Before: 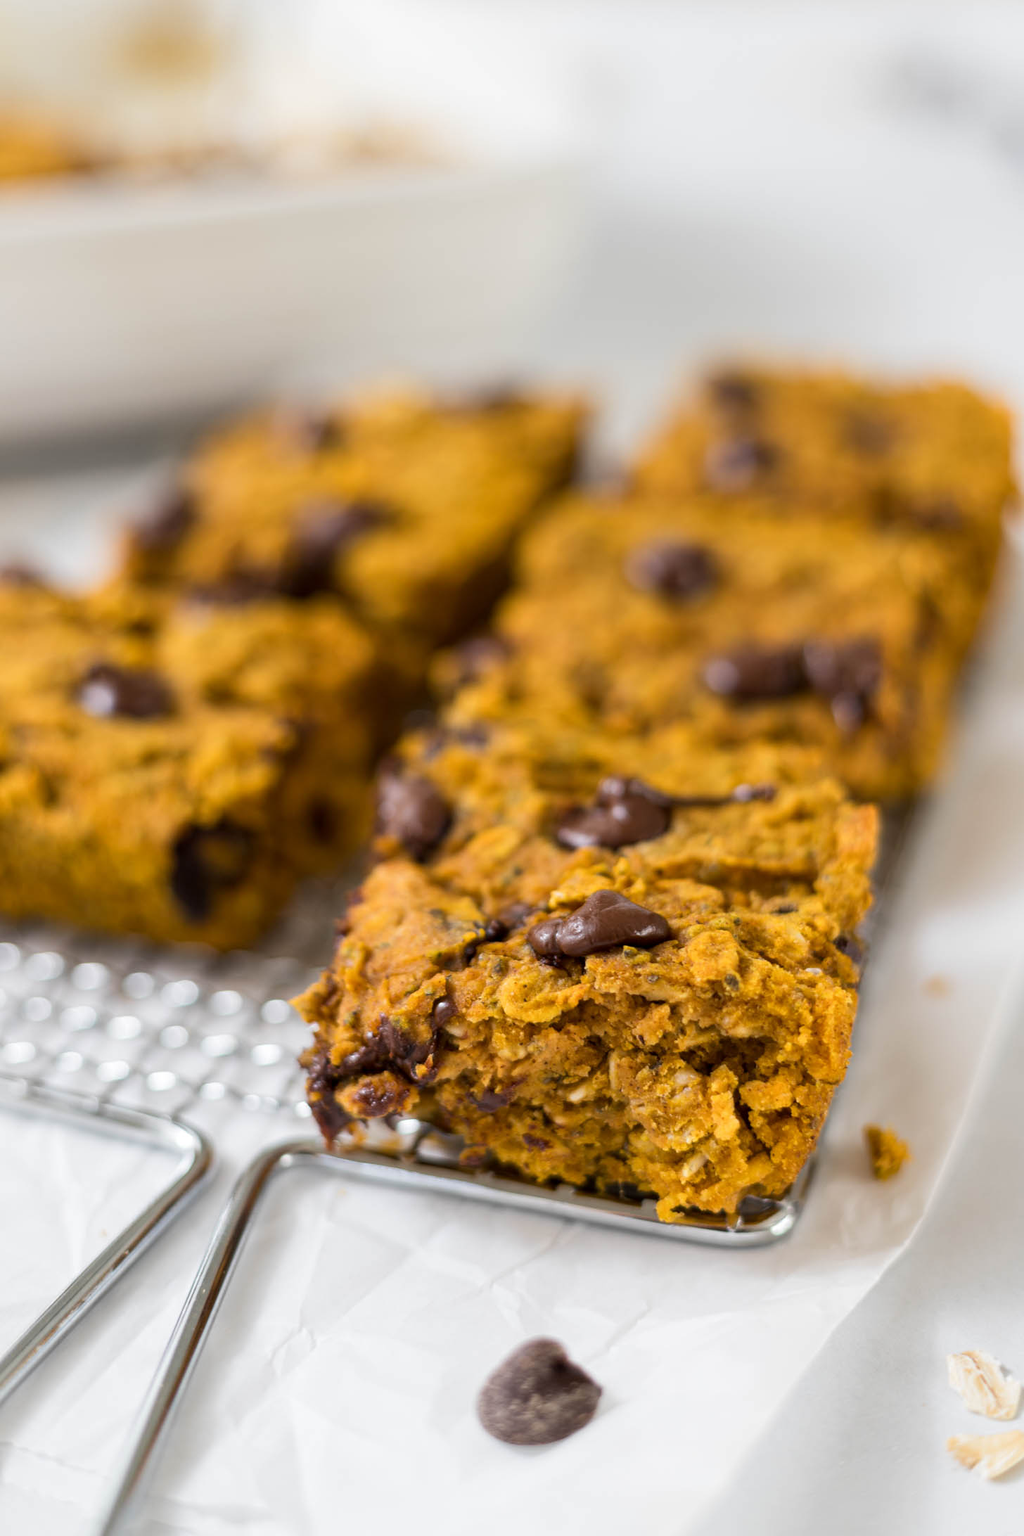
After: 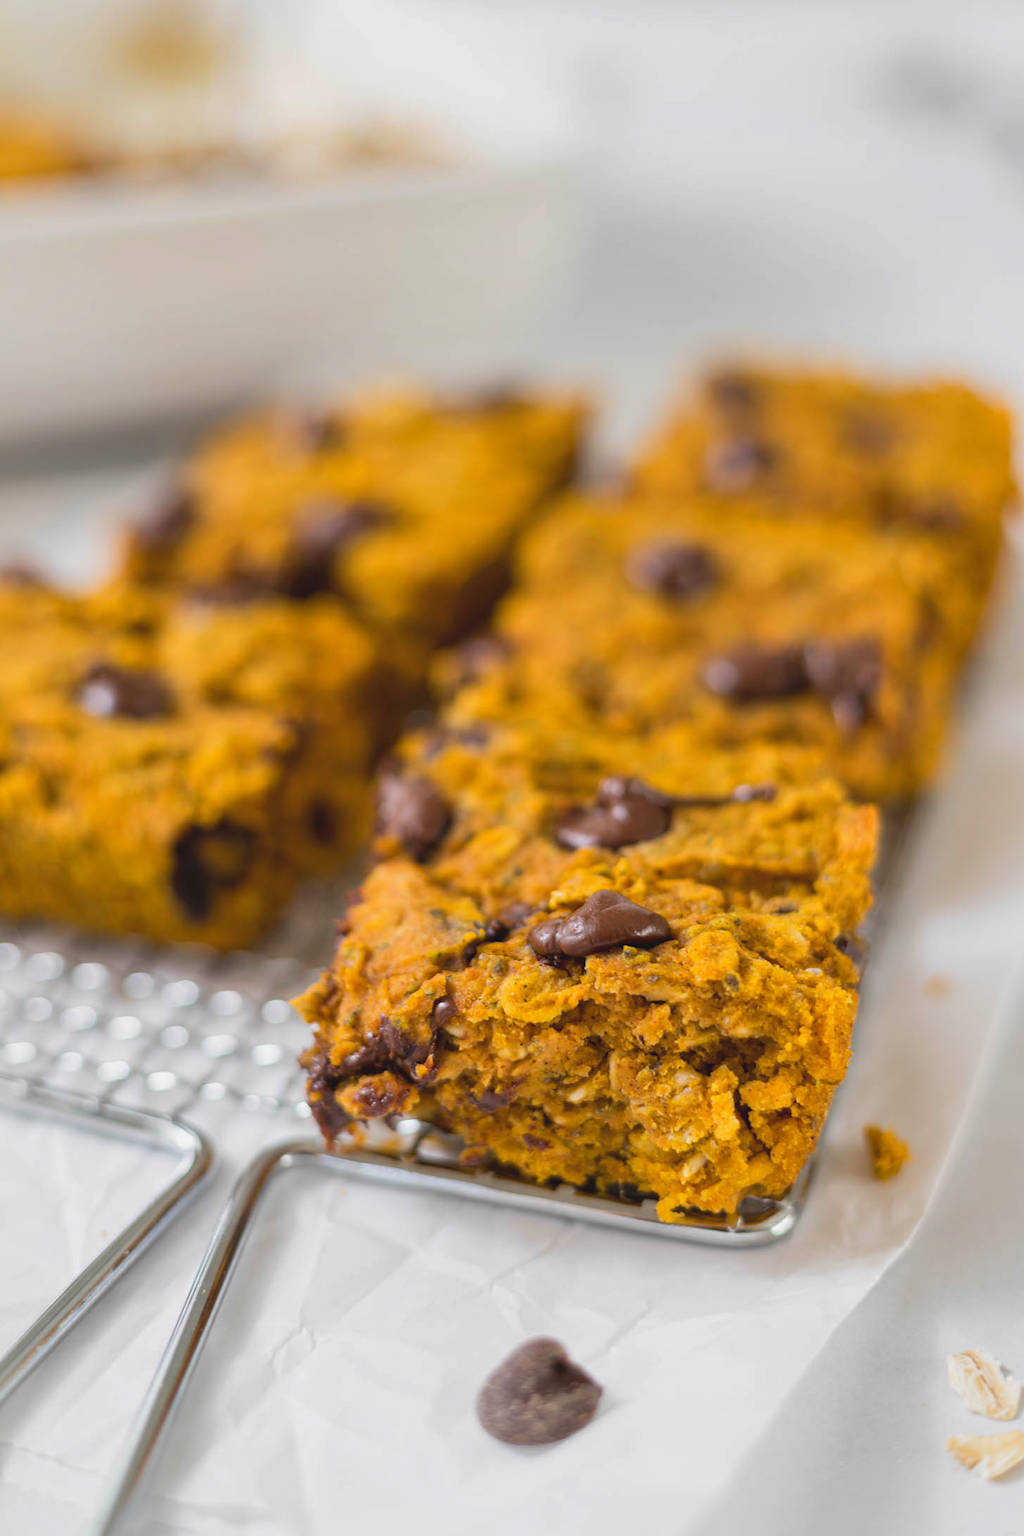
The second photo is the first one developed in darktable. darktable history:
contrast brightness saturation: contrast -0.1, brightness 0.05, saturation 0.08
shadows and highlights: shadows 10, white point adjustment 1, highlights -40
